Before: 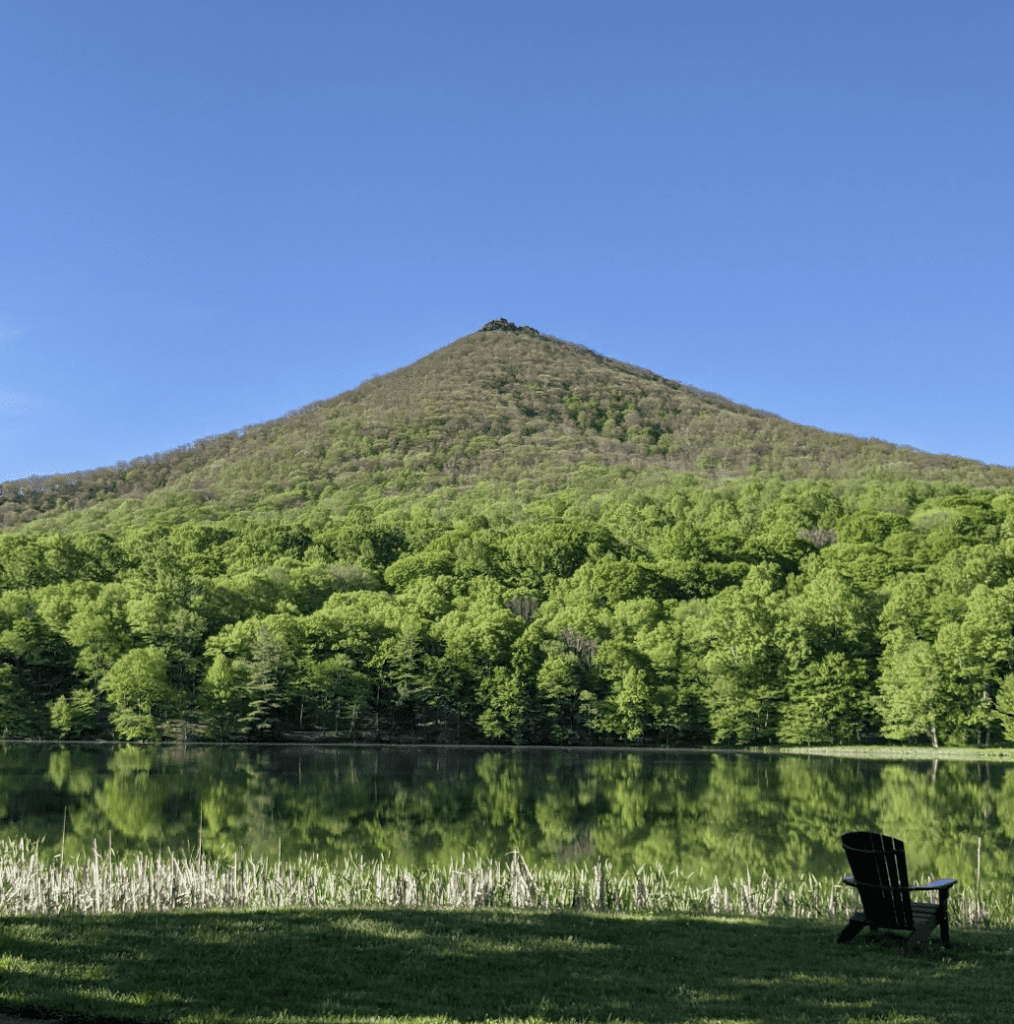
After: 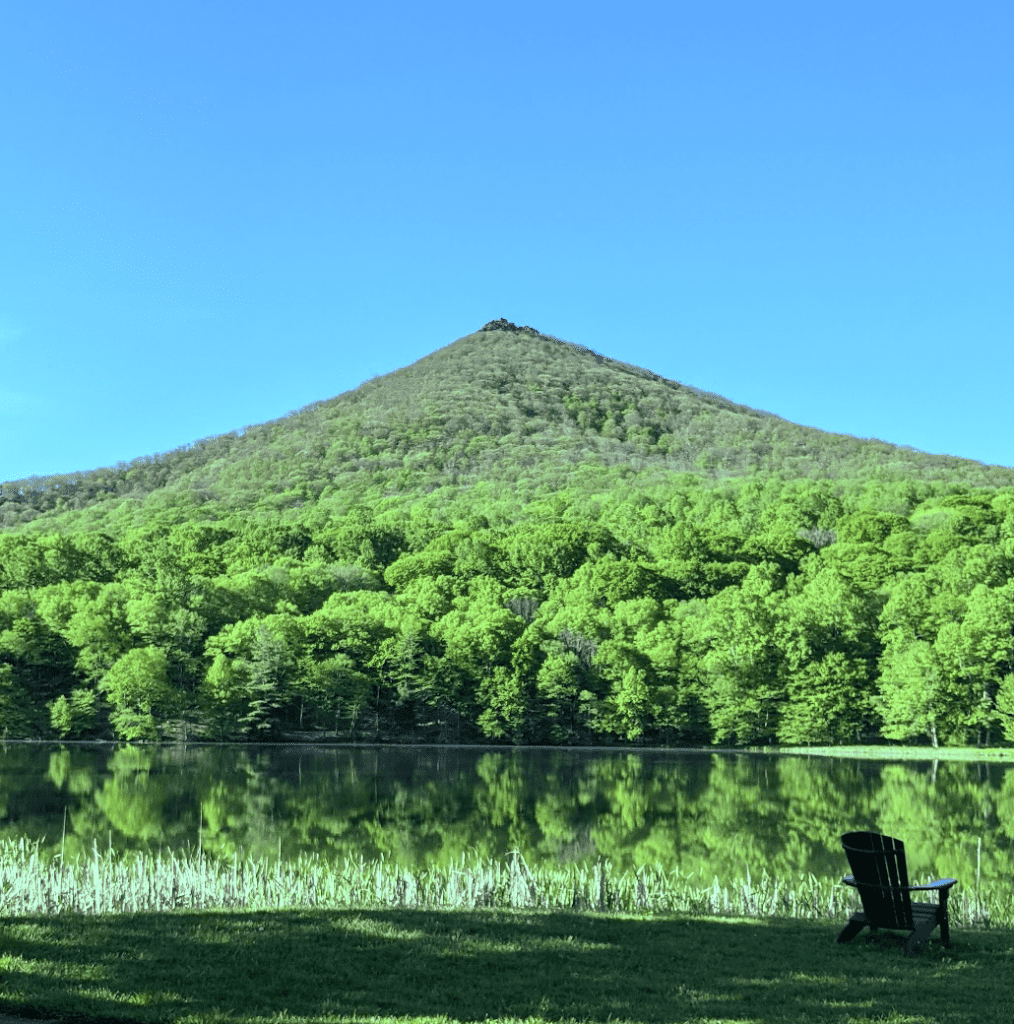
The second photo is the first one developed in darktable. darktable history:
contrast brightness saturation: contrast 0.2, brightness 0.16, saturation 0.22
color balance: mode lift, gamma, gain (sRGB), lift [0.997, 0.979, 1.021, 1.011], gamma [1, 1.084, 0.916, 0.998], gain [1, 0.87, 1.13, 1.101], contrast 4.55%, contrast fulcrum 38.24%, output saturation 104.09%
